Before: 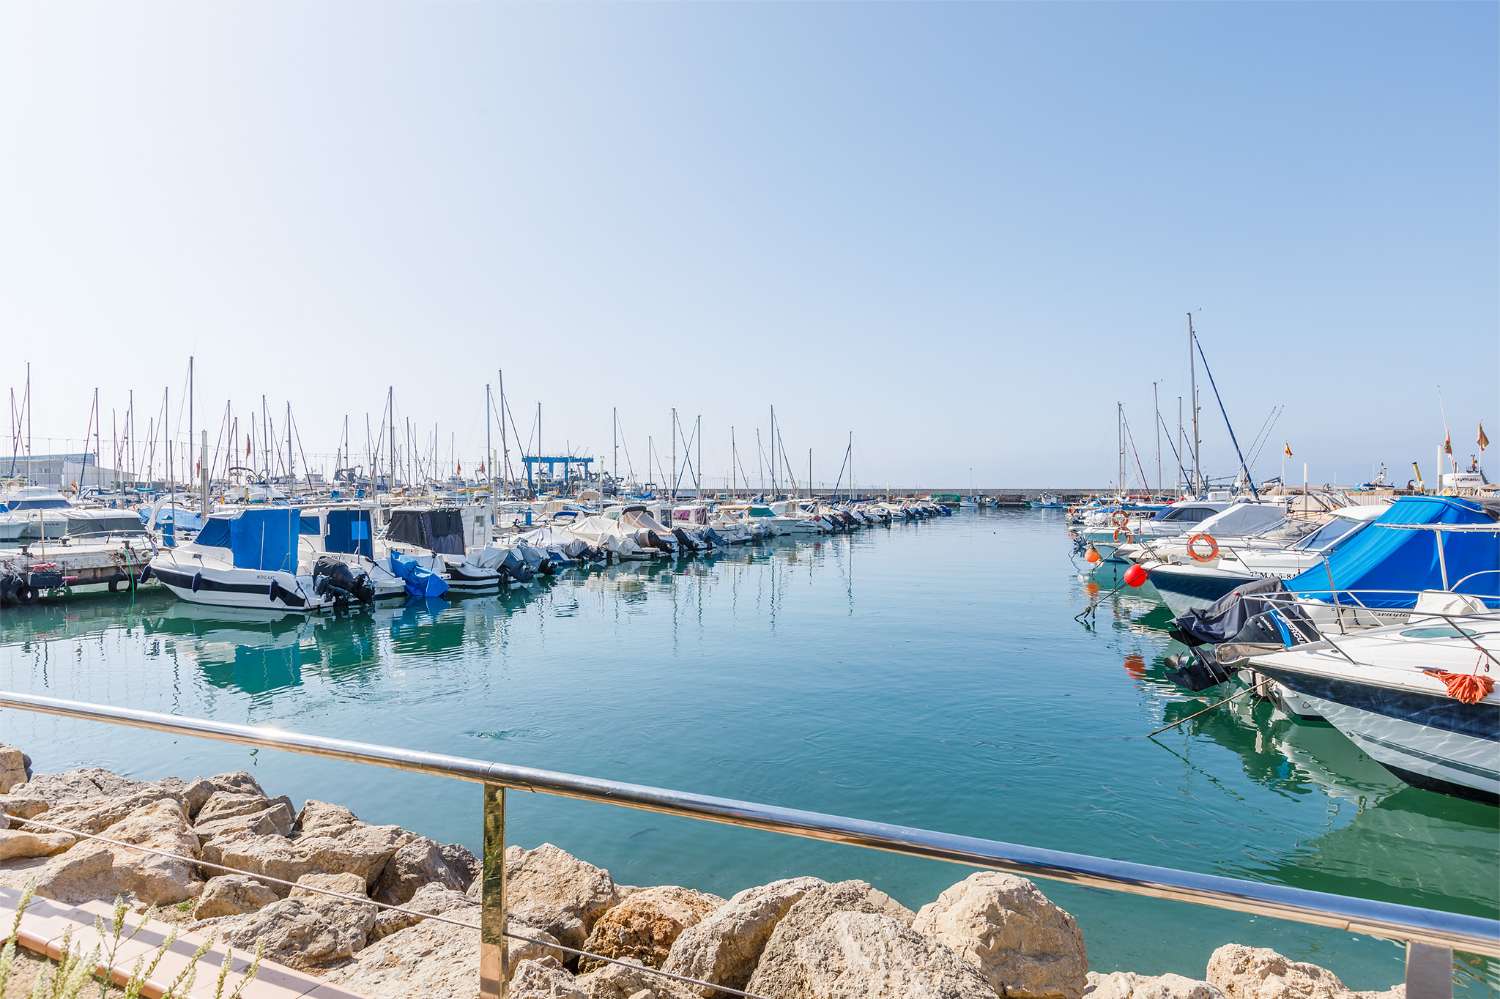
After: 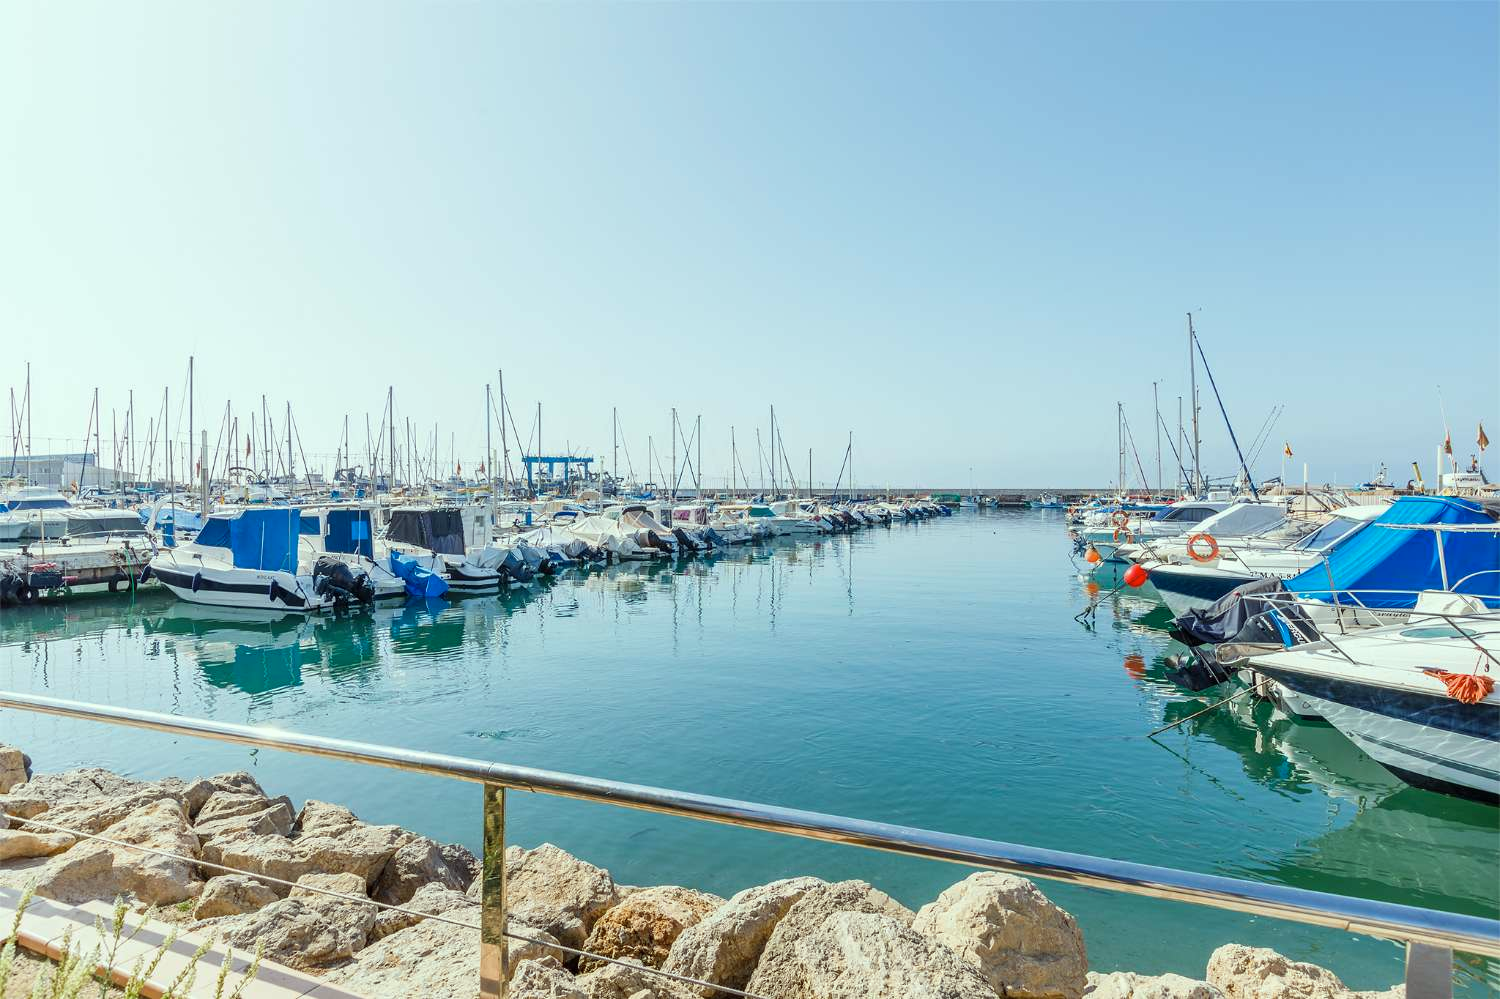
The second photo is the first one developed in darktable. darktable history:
color correction: highlights a* -8.63, highlights b* 3.46
